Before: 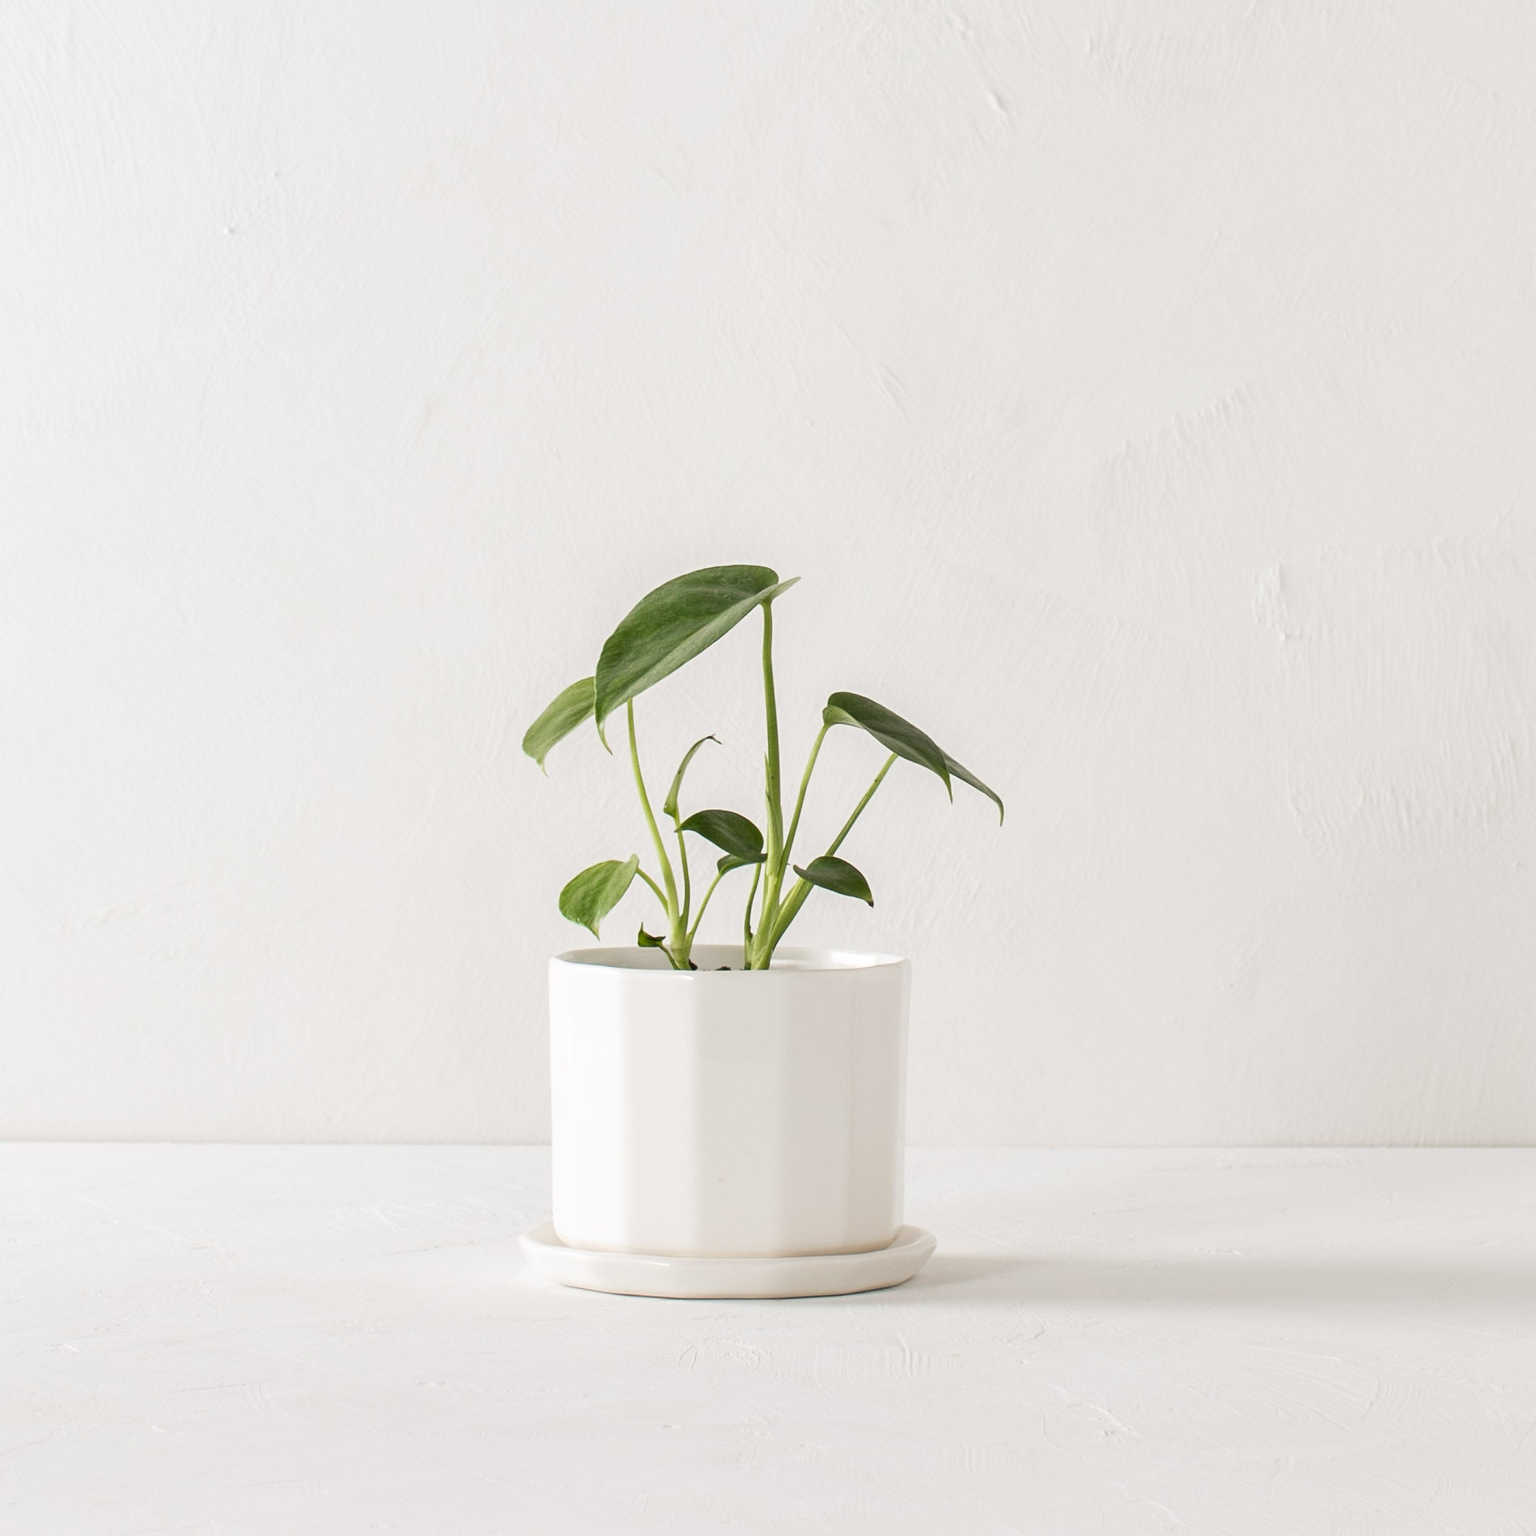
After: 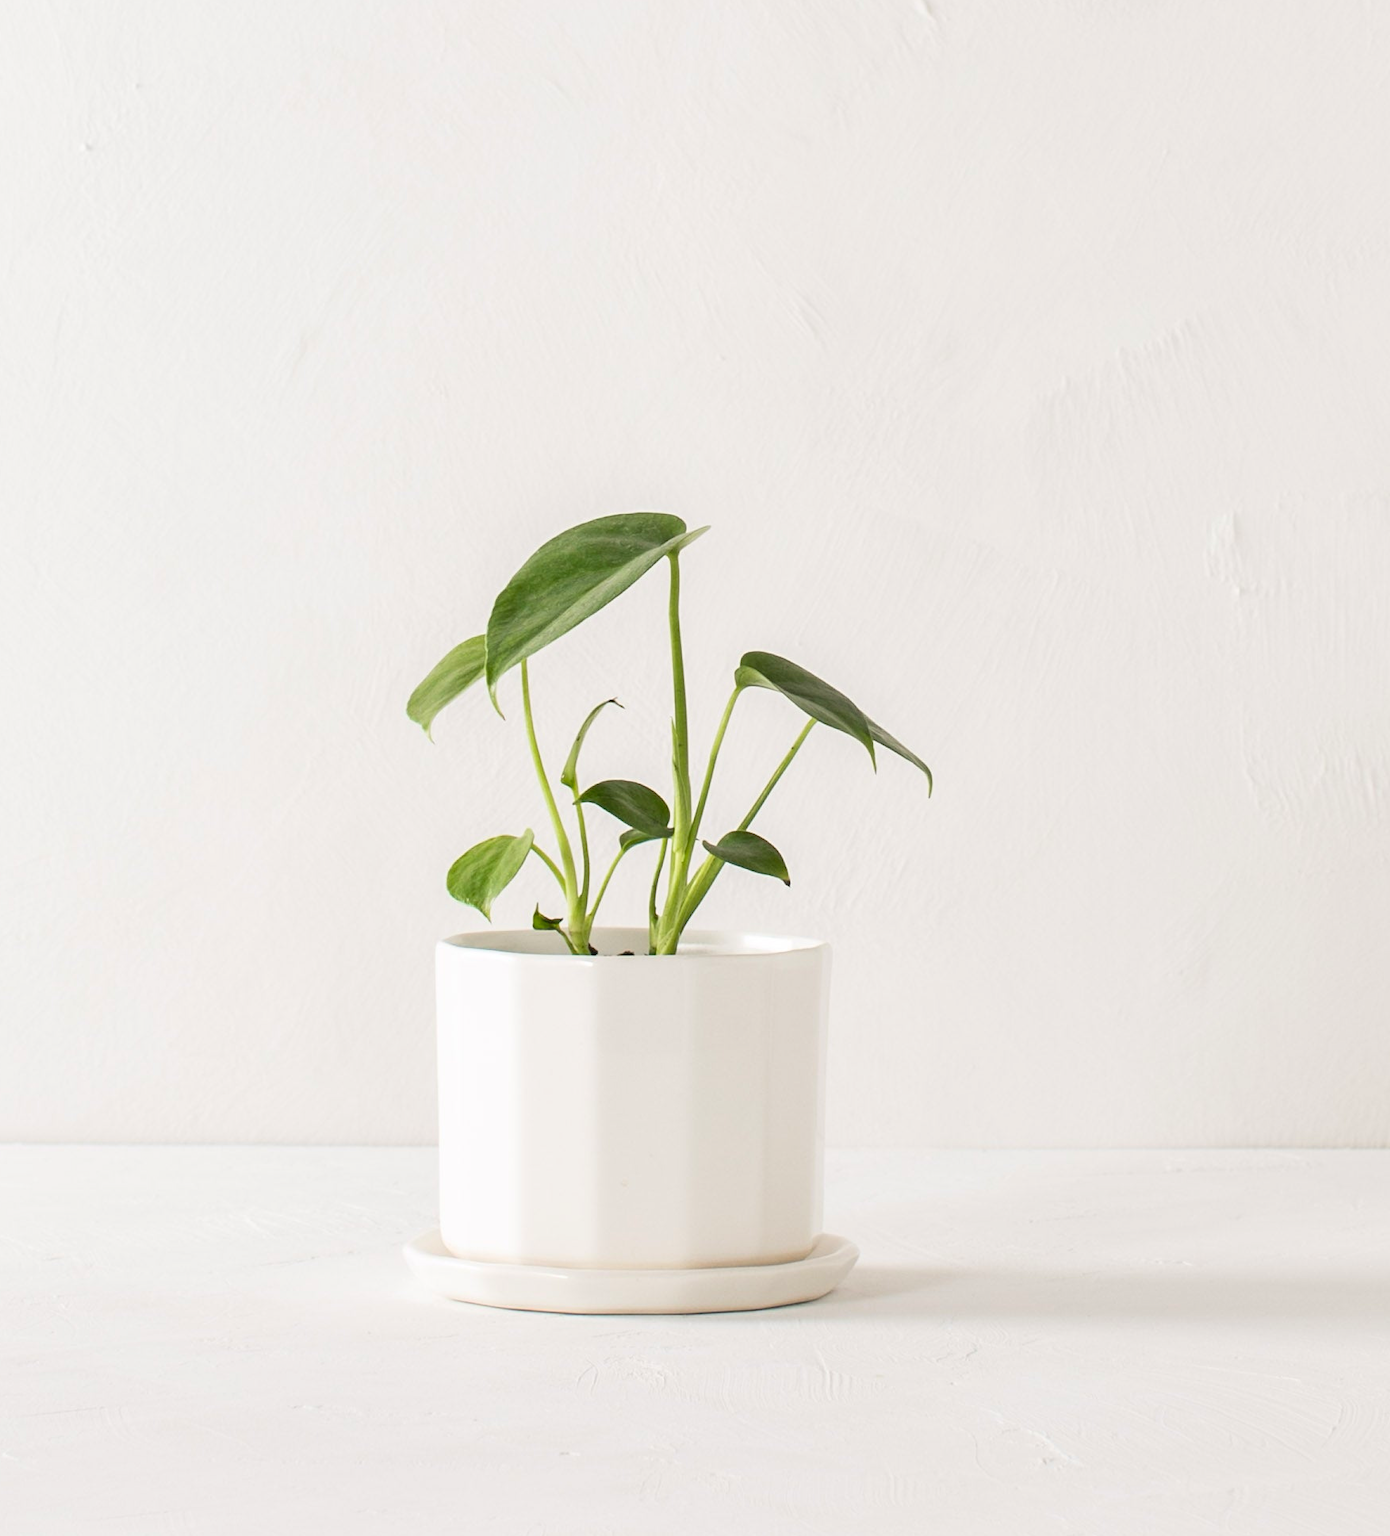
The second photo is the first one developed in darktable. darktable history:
crop: left 9.807%, top 6.259%, right 7.334%, bottom 2.177%
contrast brightness saturation: contrast 0.07, brightness 0.08, saturation 0.18
